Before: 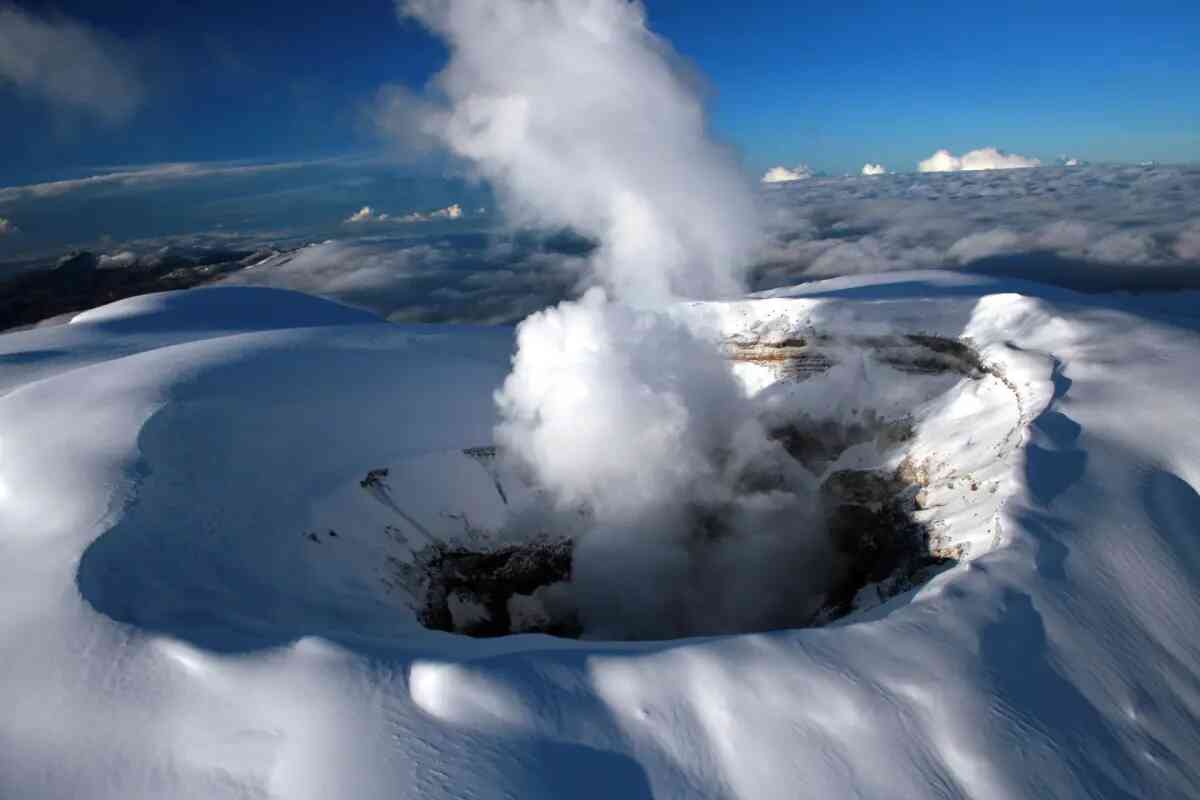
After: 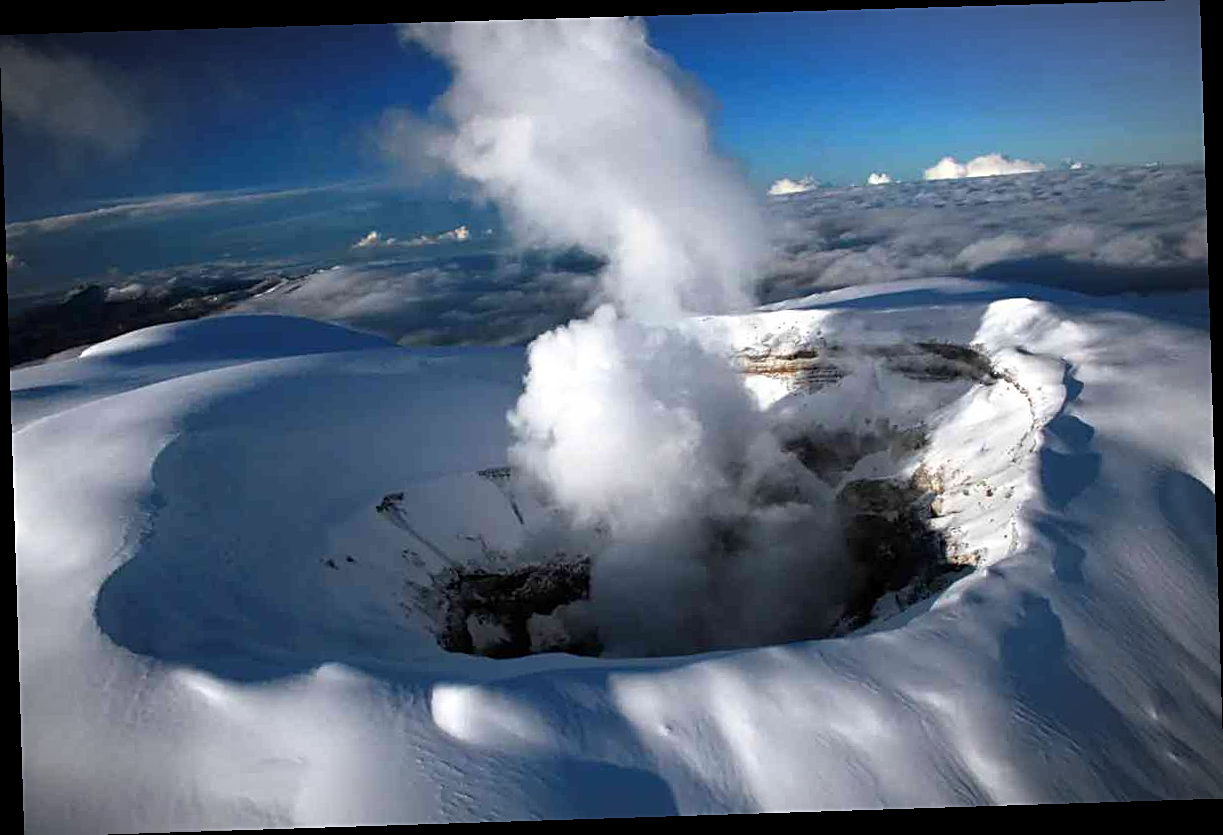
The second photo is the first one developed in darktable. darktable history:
shadows and highlights: shadows 0, highlights 40
sharpen: on, module defaults
rotate and perspective: rotation -1.77°, lens shift (horizontal) 0.004, automatic cropping off
vignetting: fall-off start 87%, automatic ratio true
